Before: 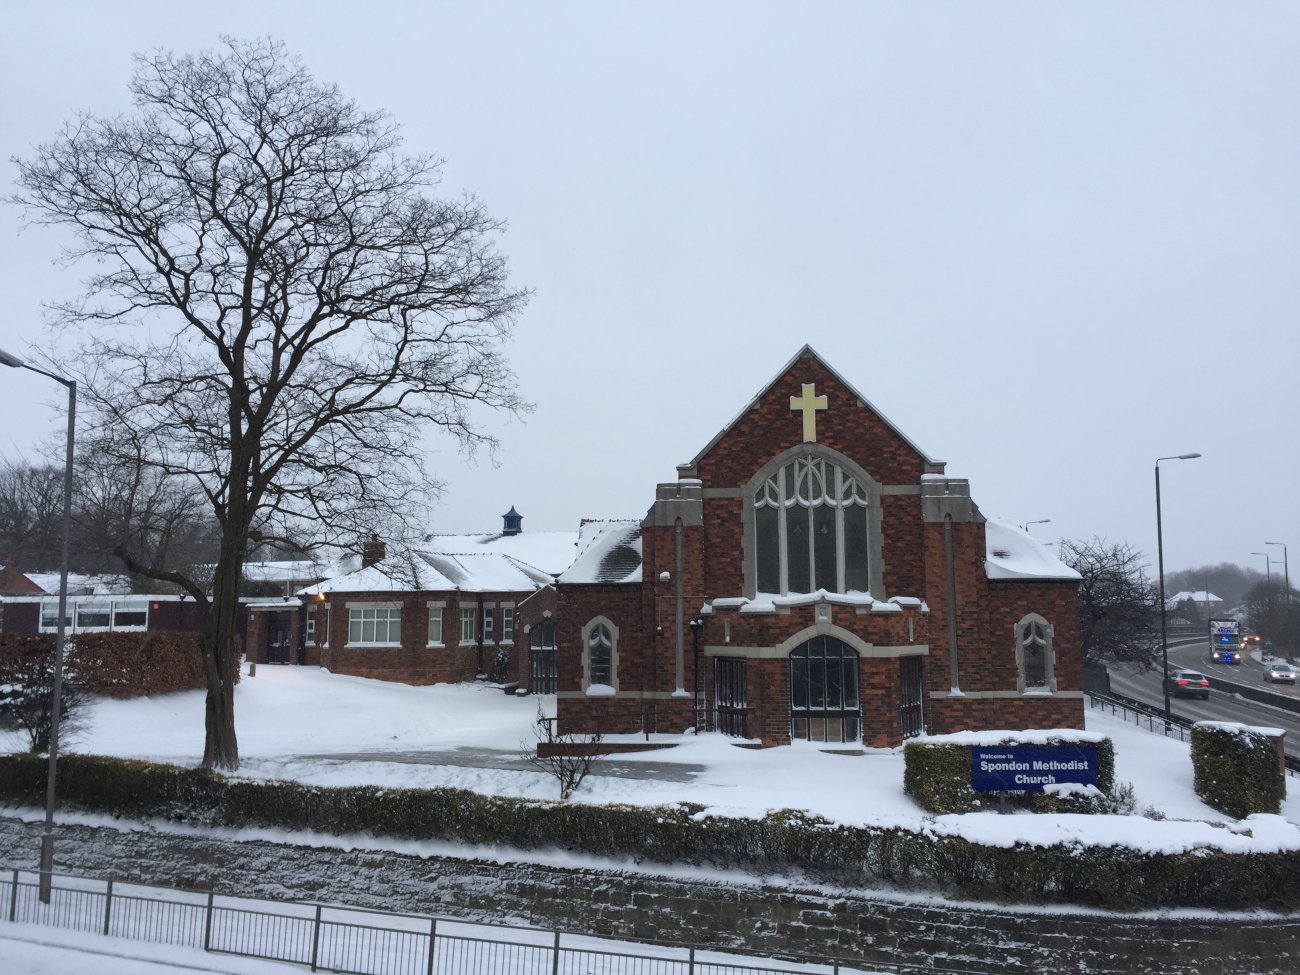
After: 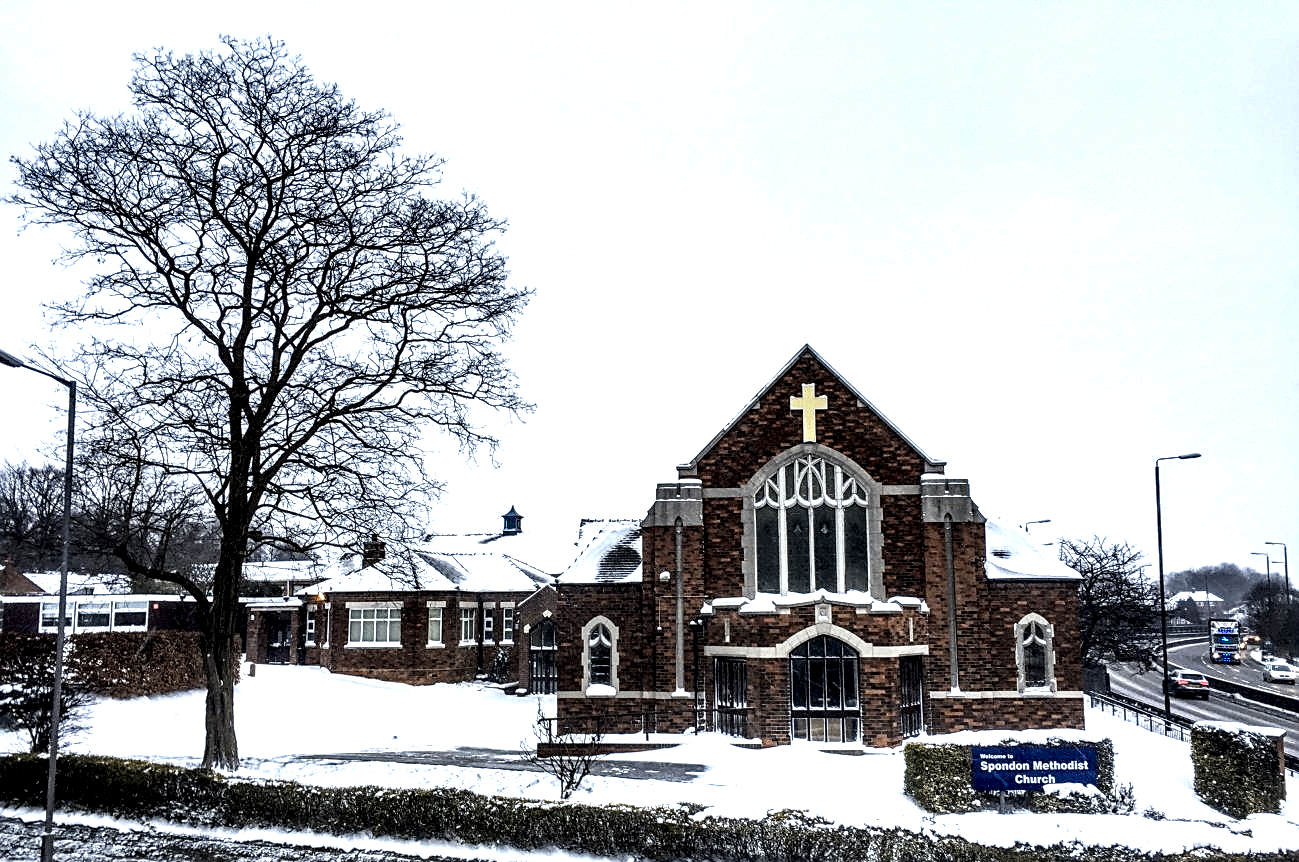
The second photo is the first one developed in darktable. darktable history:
crop and rotate: top 0%, bottom 11.49%
sharpen: on, module defaults
color contrast: green-magenta contrast 0.85, blue-yellow contrast 1.25, unbound 0
exposure: black level correction -0.002, exposure 0.54 EV, compensate highlight preservation false
local contrast: highlights 115%, shadows 42%, detail 293%
